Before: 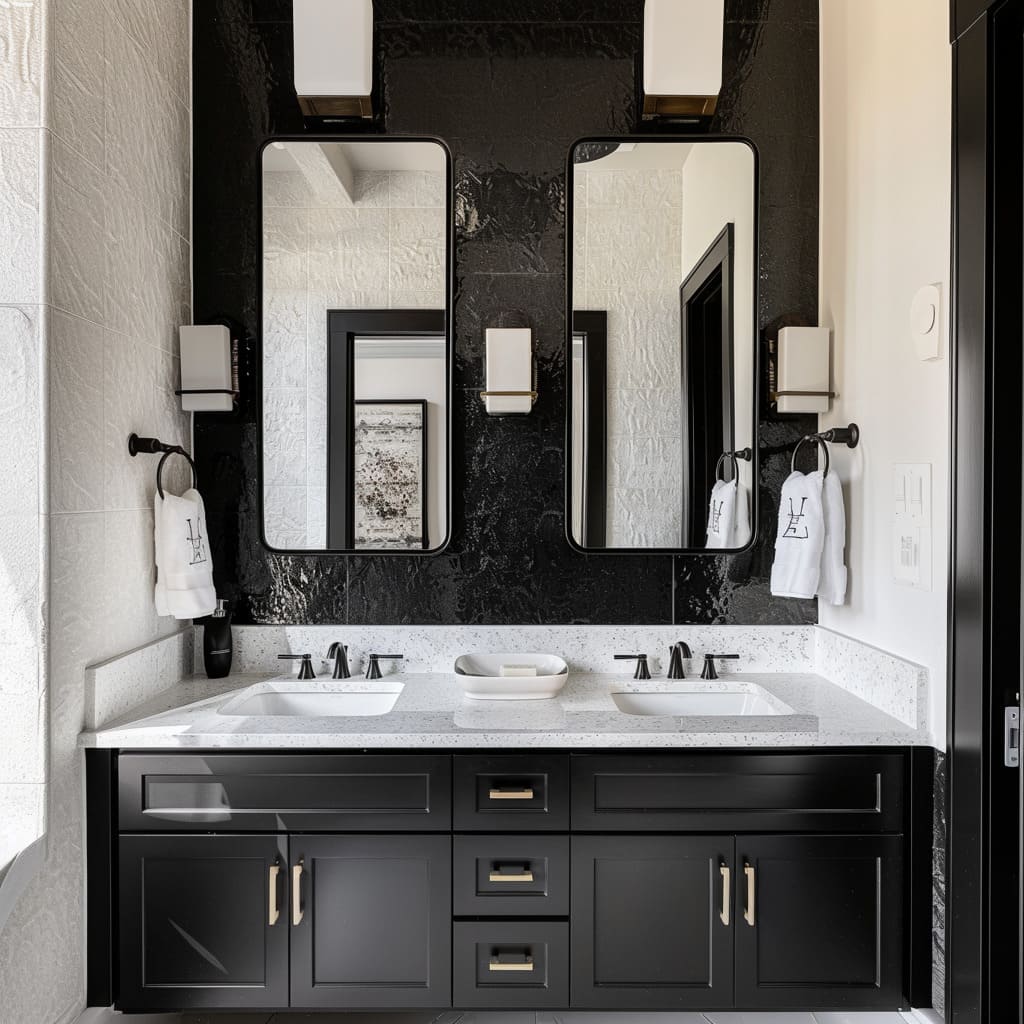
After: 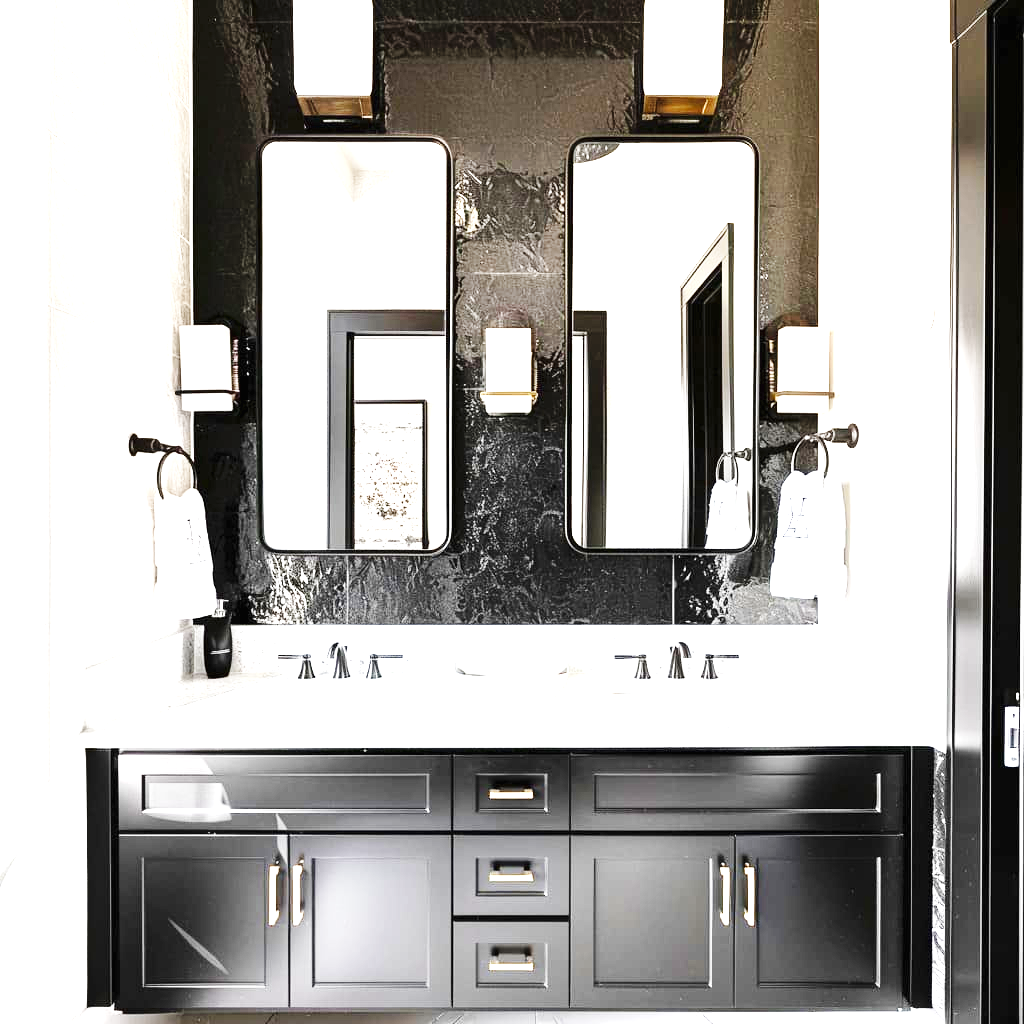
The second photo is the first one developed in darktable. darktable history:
base curve: curves: ch0 [(0, 0) (0.032, 0.025) (0.121, 0.166) (0.206, 0.329) (0.605, 0.79) (1, 1)], preserve colors none
exposure: black level correction 0, exposure 2.327 EV, compensate exposure bias true, compensate highlight preservation false
